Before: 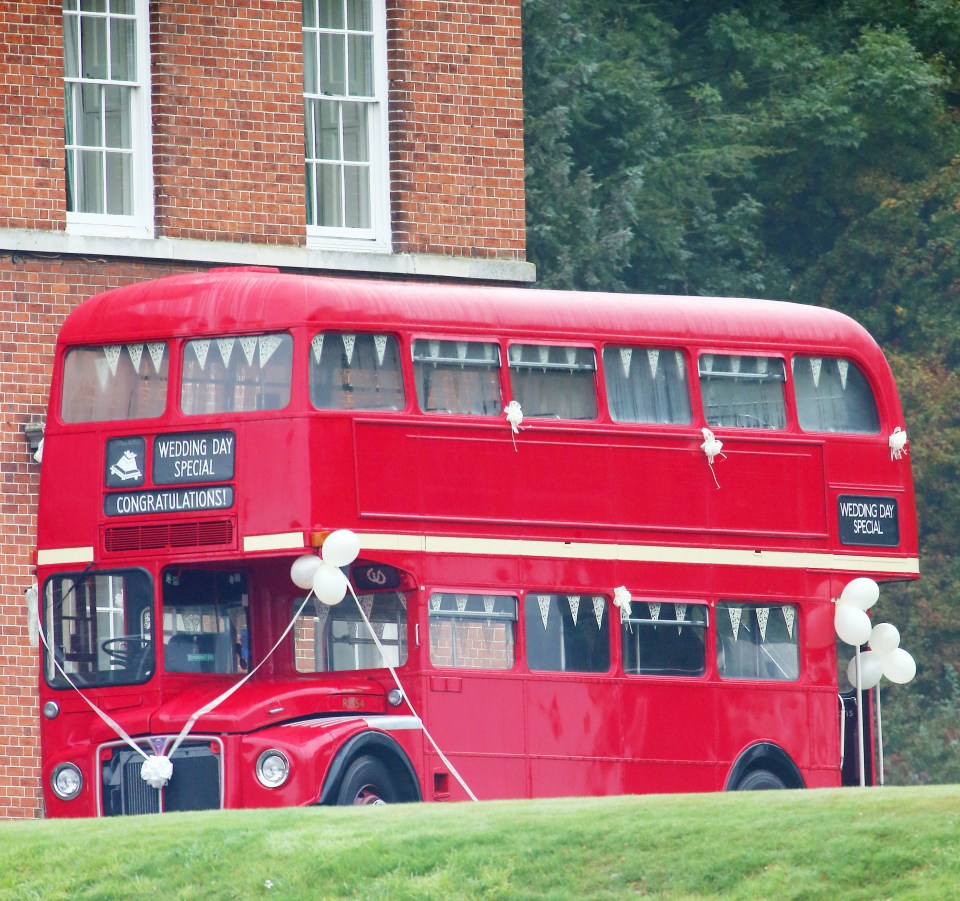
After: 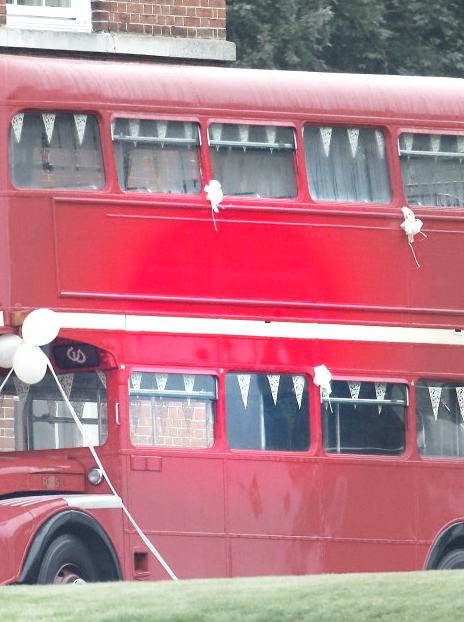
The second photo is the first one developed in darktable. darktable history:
exposure: black level correction 0, exposure 0.596 EV, compensate highlight preservation false
vignetting: fall-off start 31.52%, fall-off radius 35.7%, brightness -0.274
crop: left 31.347%, top 24.558%, right 20.272%, bottom 6.382%
